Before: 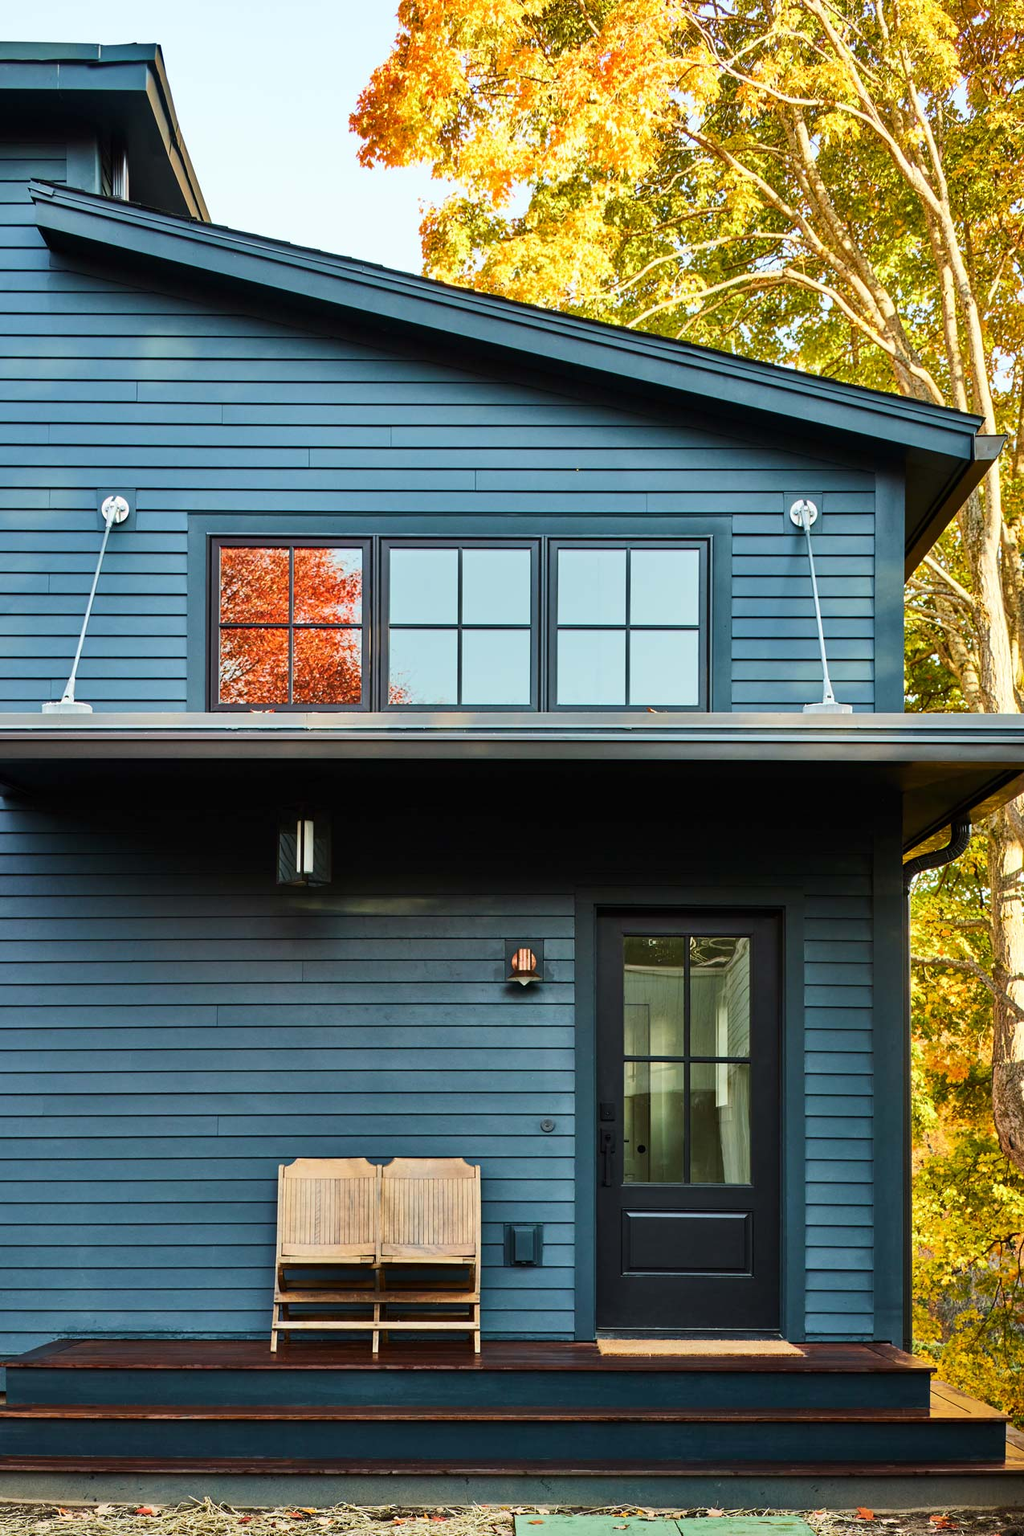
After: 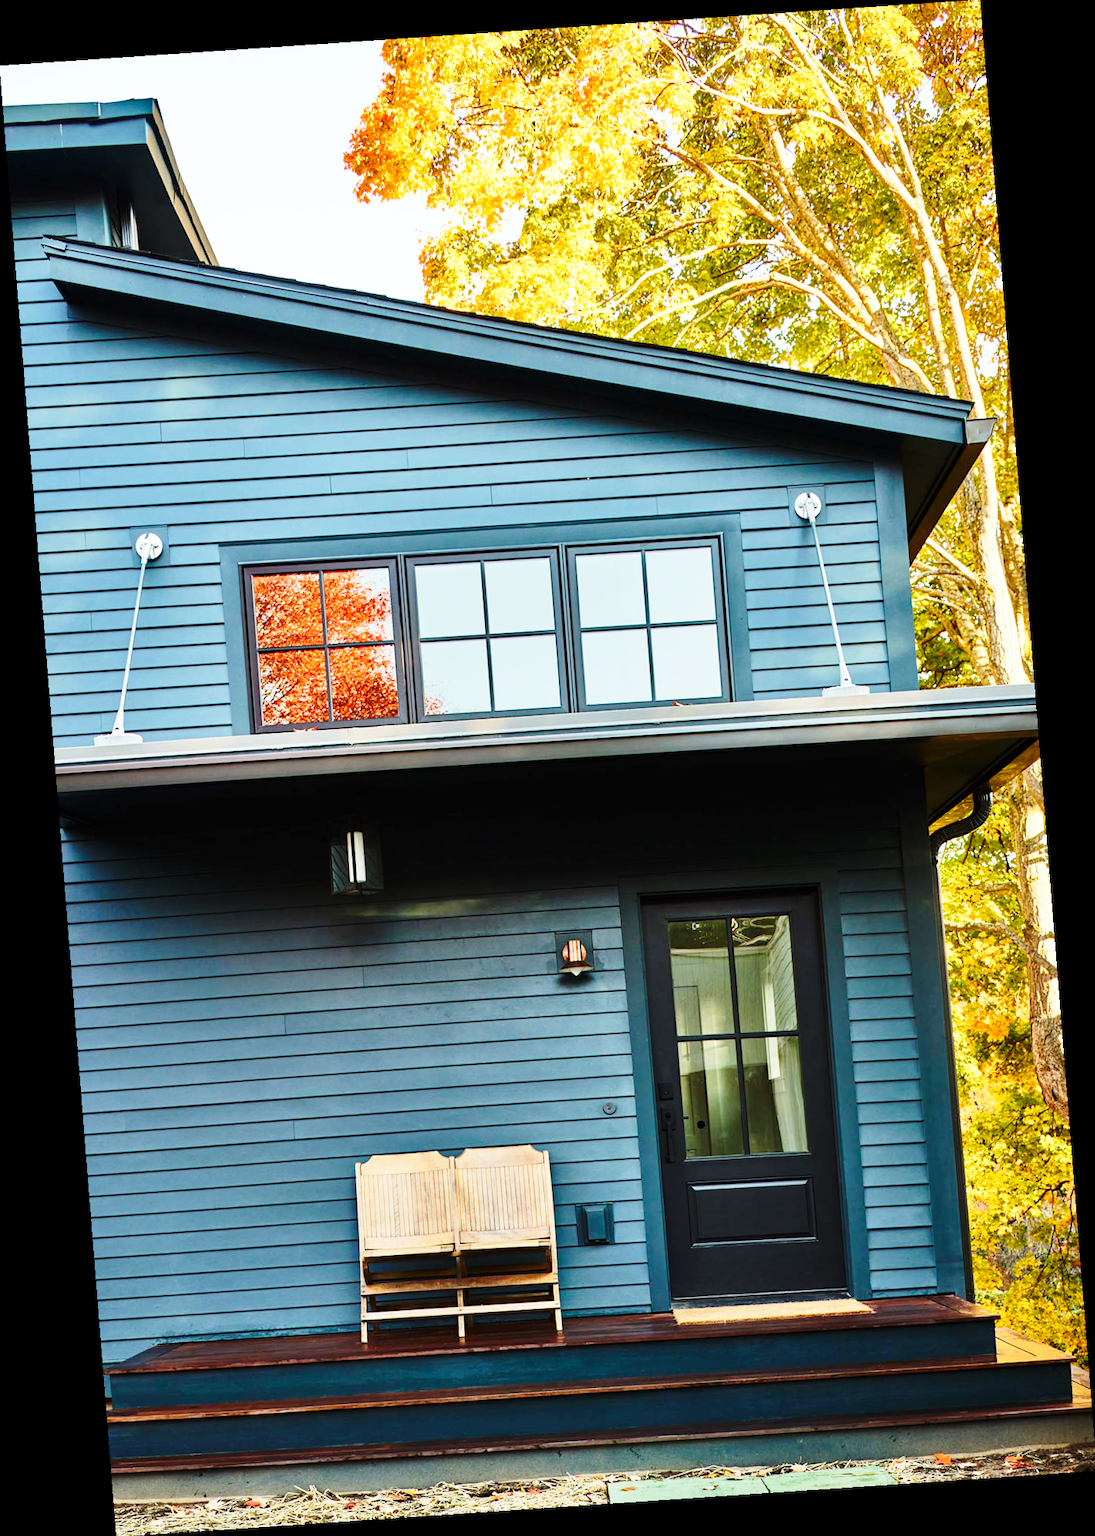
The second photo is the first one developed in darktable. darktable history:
base curve: curves: ch0 [(0, 0) (0.028, 0.03) (0.121, 0.232) (0.46, 0.748) (0.859, 0.968) (1, 1)], preserve colors none
rotate and perspective: rotation -4.2°, shear 0.006, automatic cropping off
